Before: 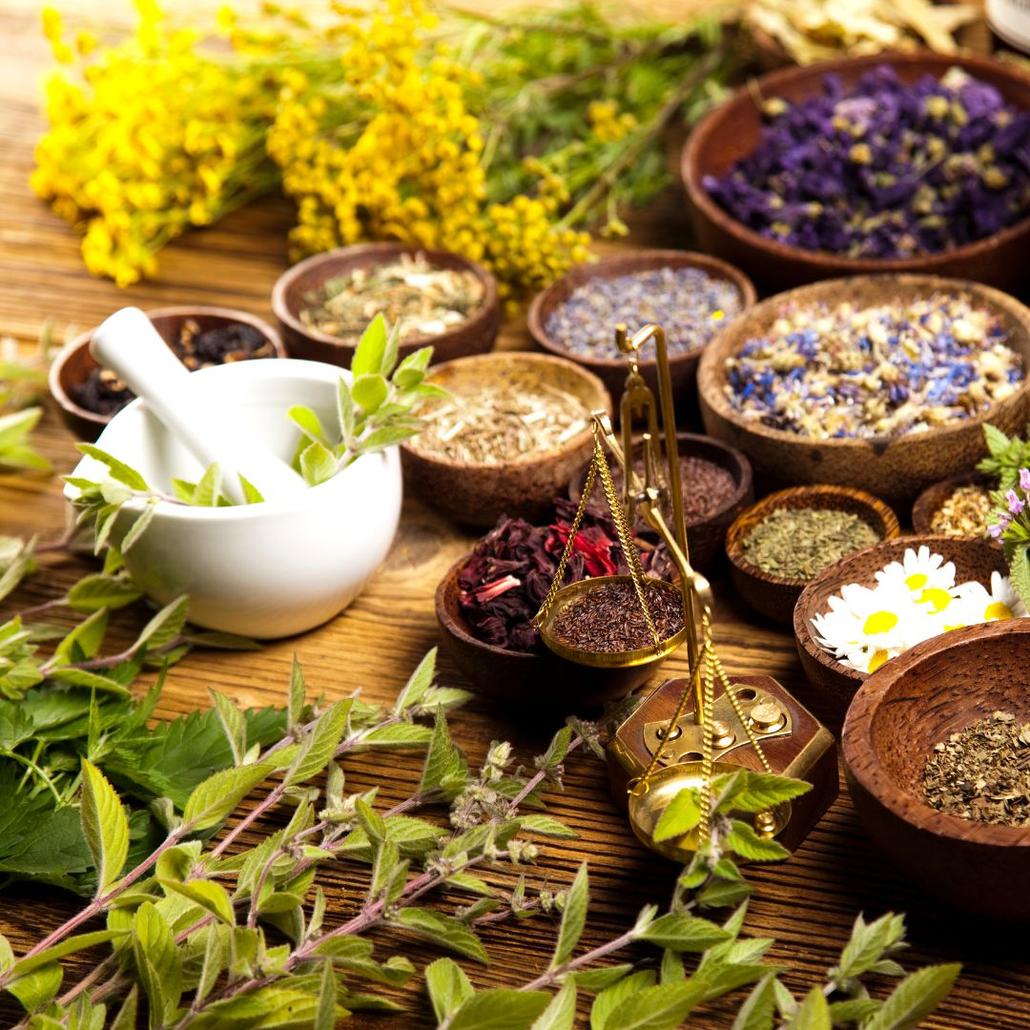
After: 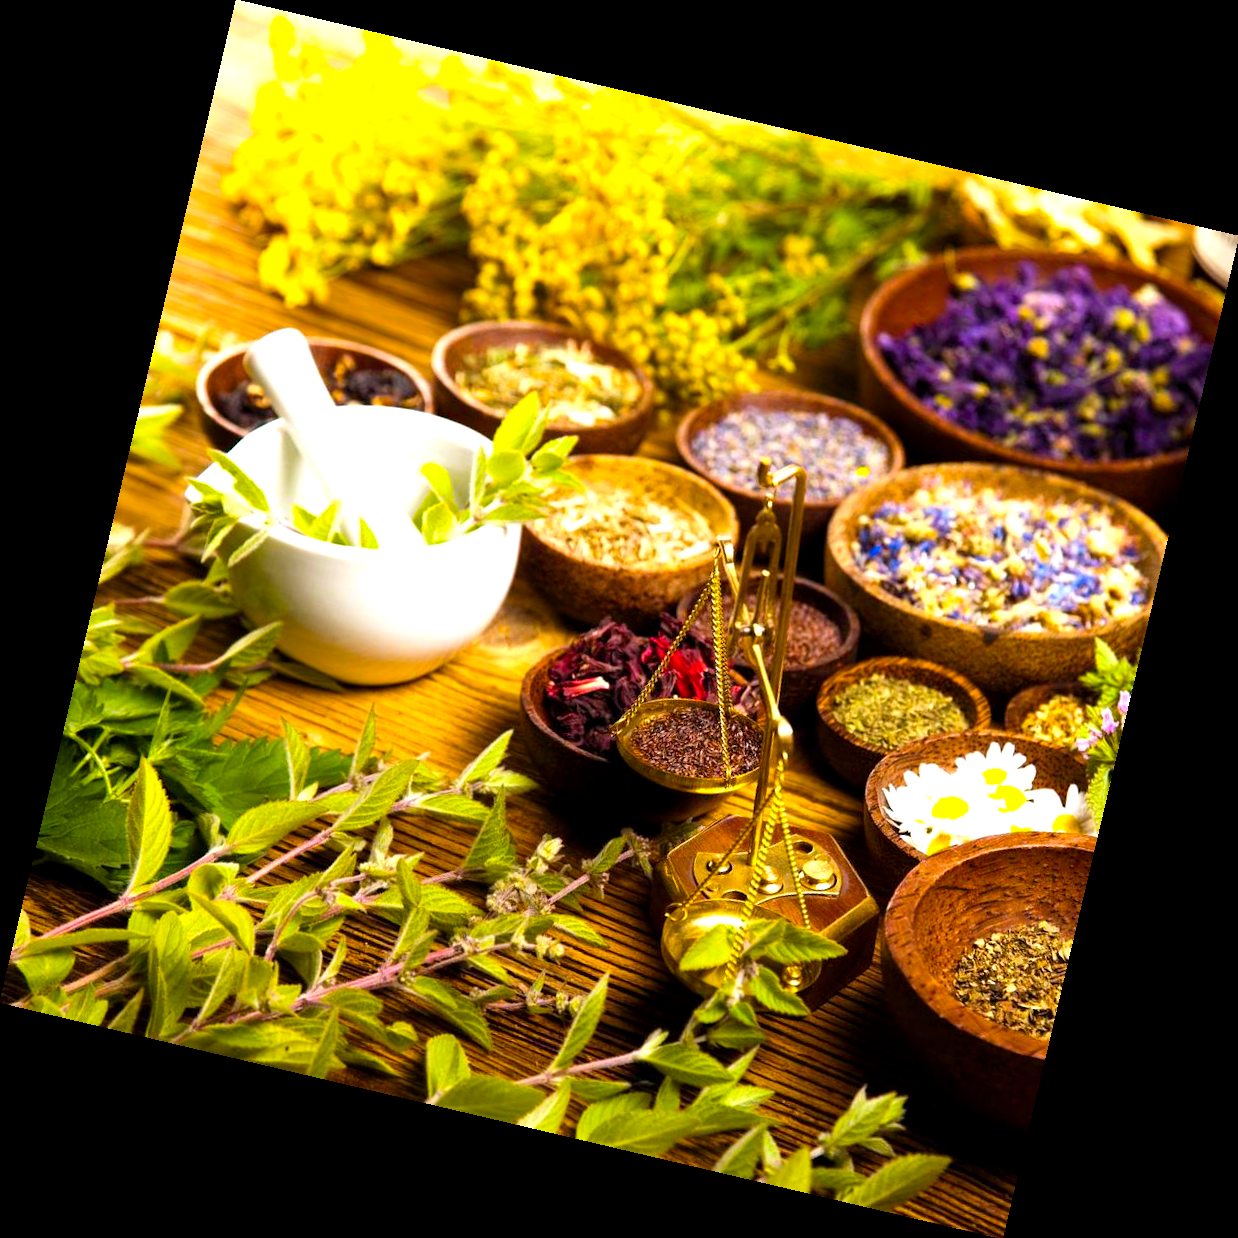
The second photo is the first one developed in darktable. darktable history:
color balance rgb: linear chroma grading › global chroma 15%, perceptual saturation grading › global saturation 30%
rotate and perspective: rotation 13.27°, automatic cropping off
exposure: black level correction 0.001, exposure 0.5 EV, compensate exposure bias true, compensate highlight preservation false
